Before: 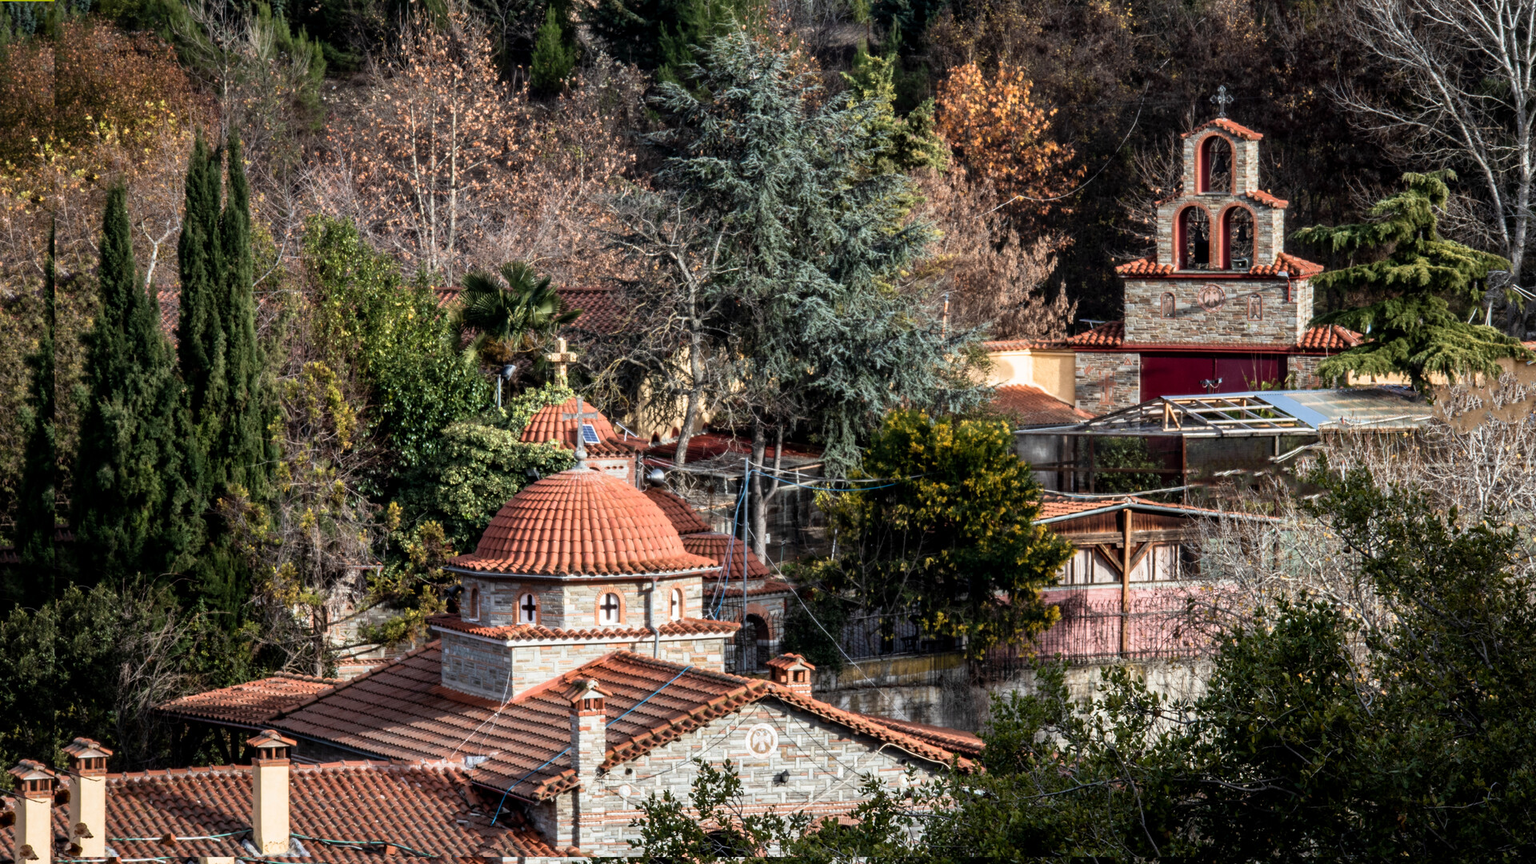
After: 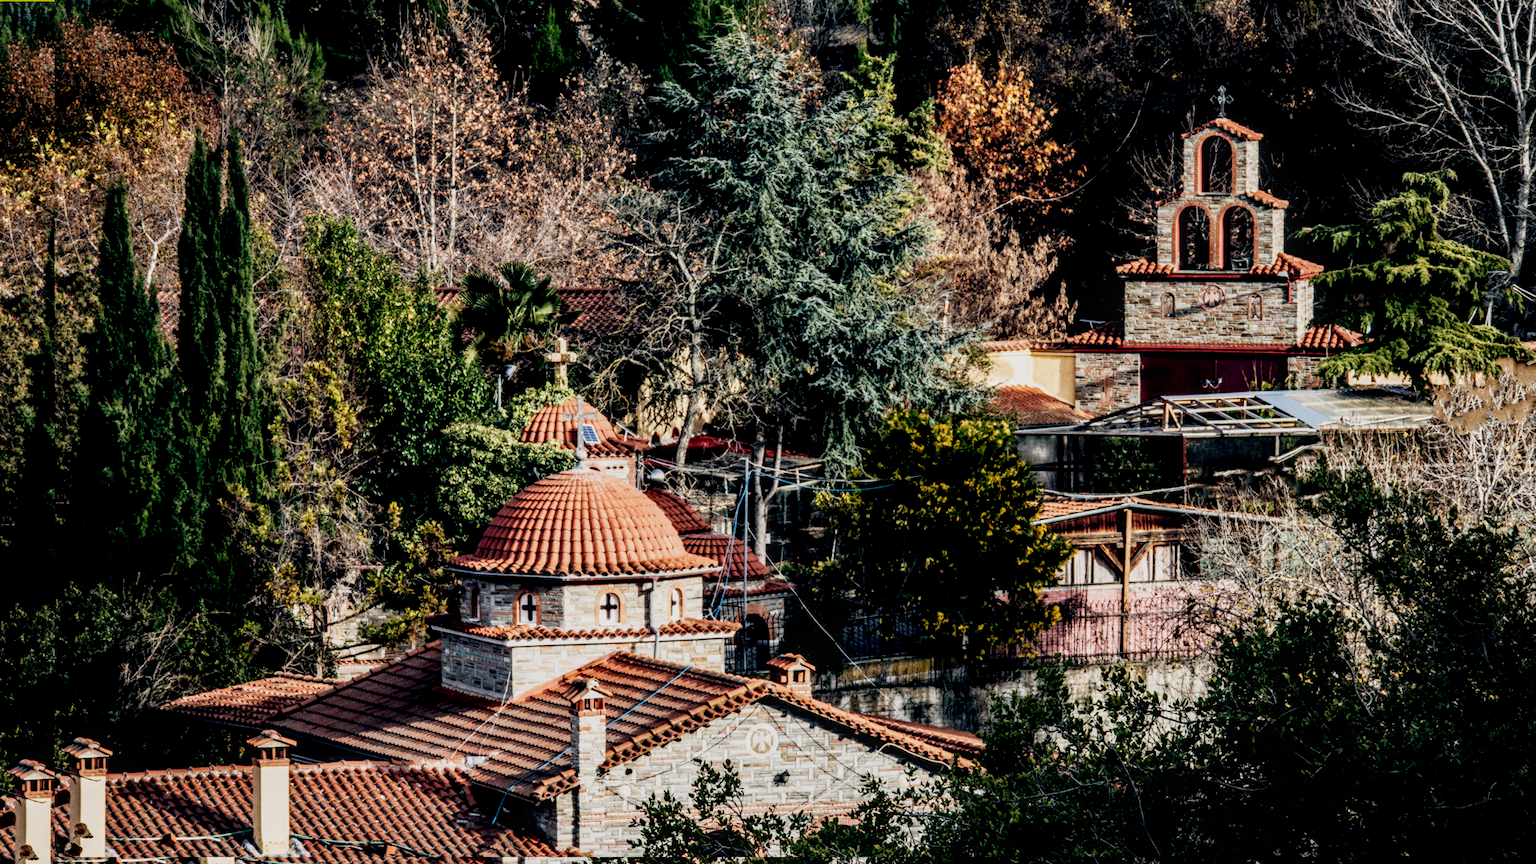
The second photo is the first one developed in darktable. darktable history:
local contrast: detail 130%
sigmoid: contrast 1.7, skew -0.1, preserve hue 0%, red attenuation 0.1, red rotation 0.035, green attenuation 0.1, green rotation -0.017, blue attenuation 0.15, blue rotation -0.052, base primaries Rec2020
color balance: lift [0.975, 0.993, 1, 1.015], gamma [1.1, 1, 1, 0.945], gain [1, 1.04, 1, 0.95]
